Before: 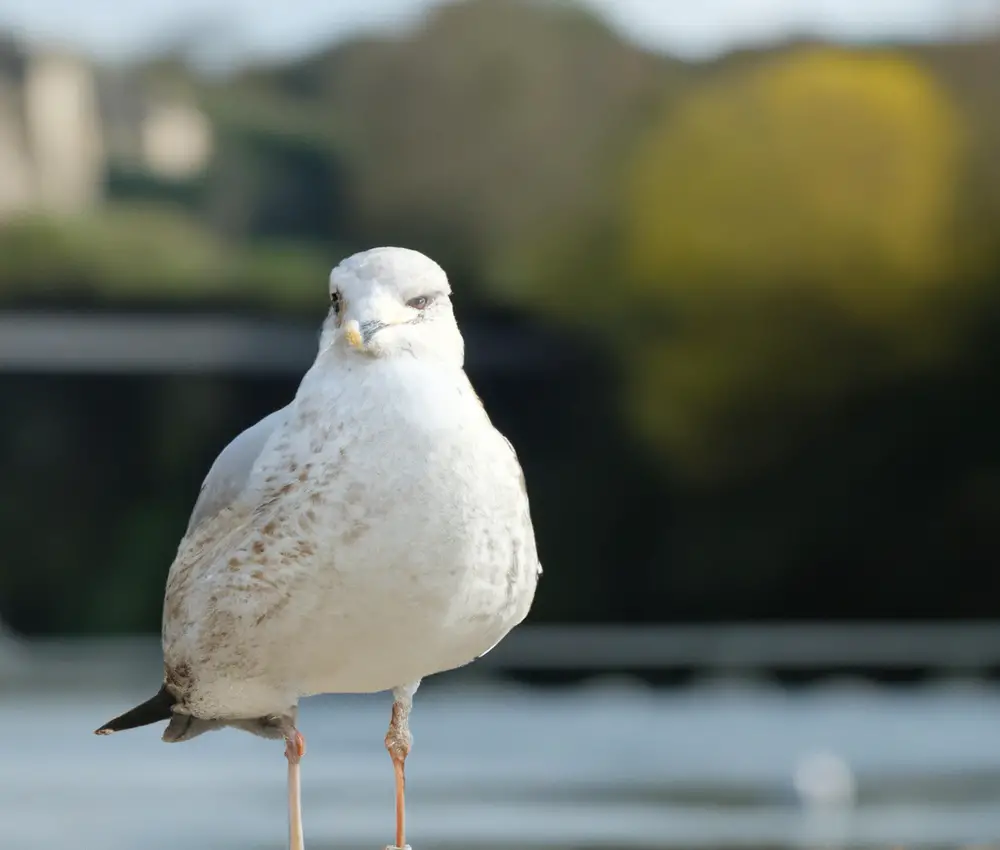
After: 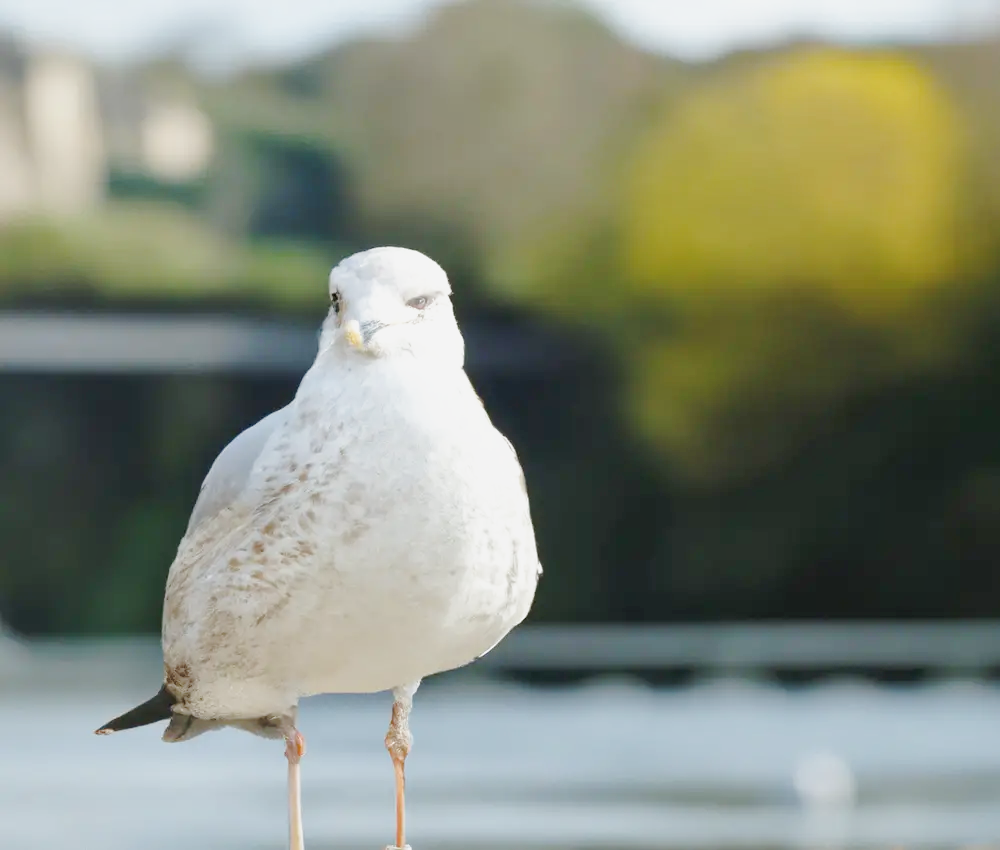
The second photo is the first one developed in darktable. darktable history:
base curve: curves: ch0 [(0, 0) (0.025, 0.046) (0.112, 0.277) (0.467, 0.74) (0.814, 0.929) (1, 0.942)], exposure shift 0.577, preserve colors none
tone equalizer: edges refinement/feathering 500, mask exposure compensation -1.57 EV, preserve details no
shadows and highlights: on, module defaults
